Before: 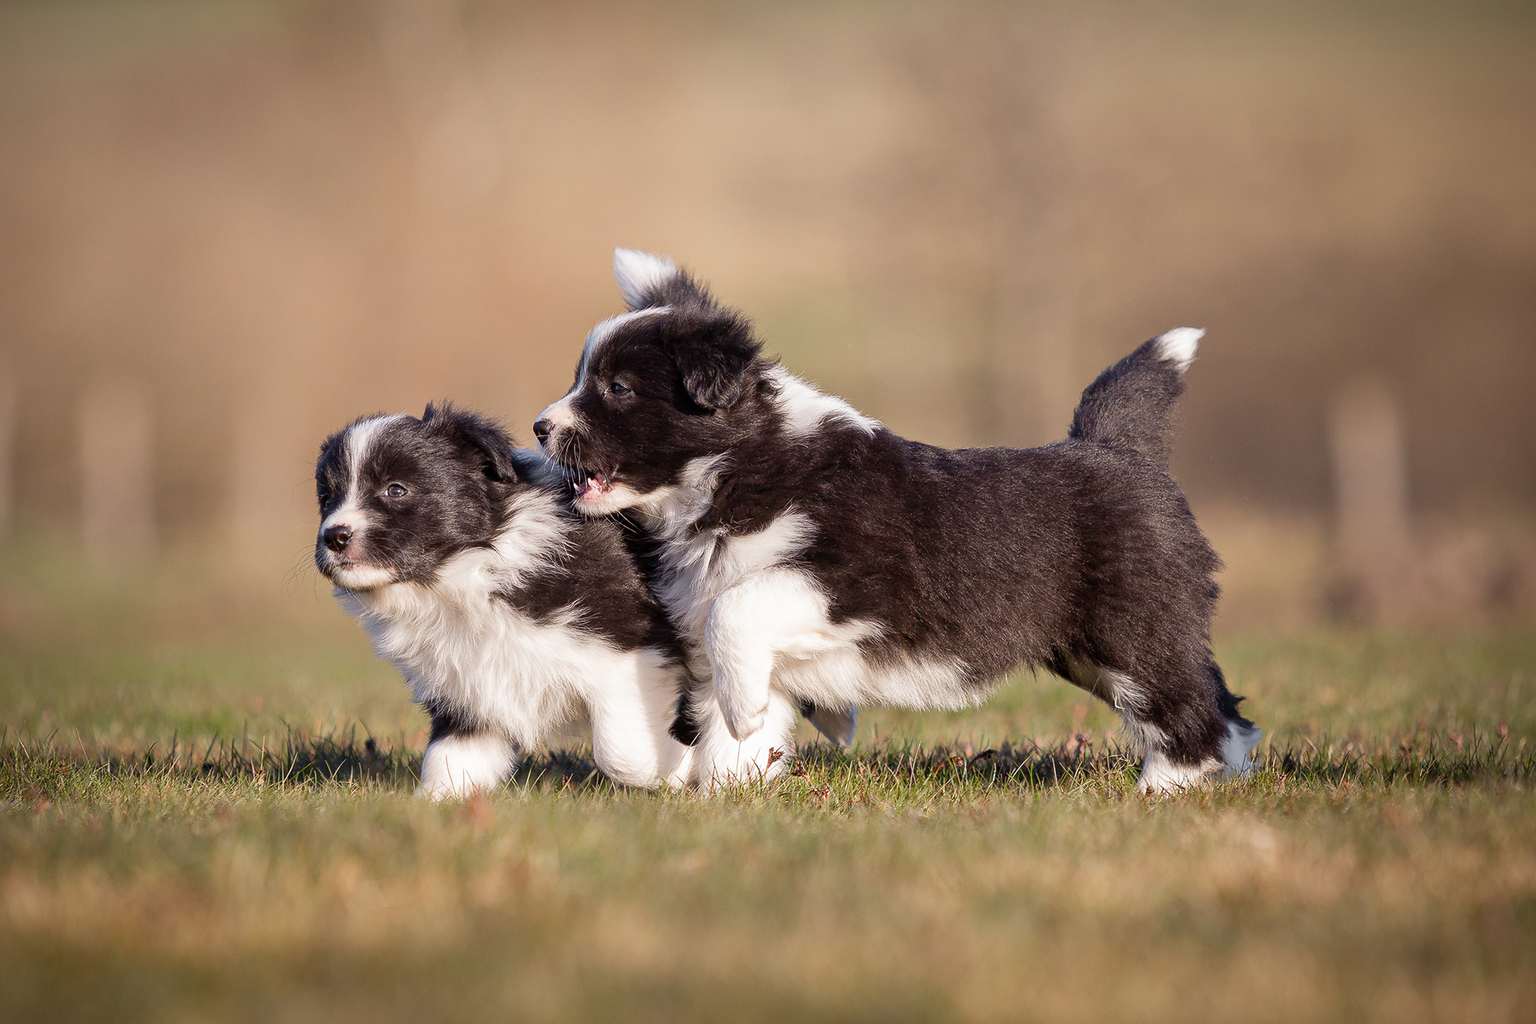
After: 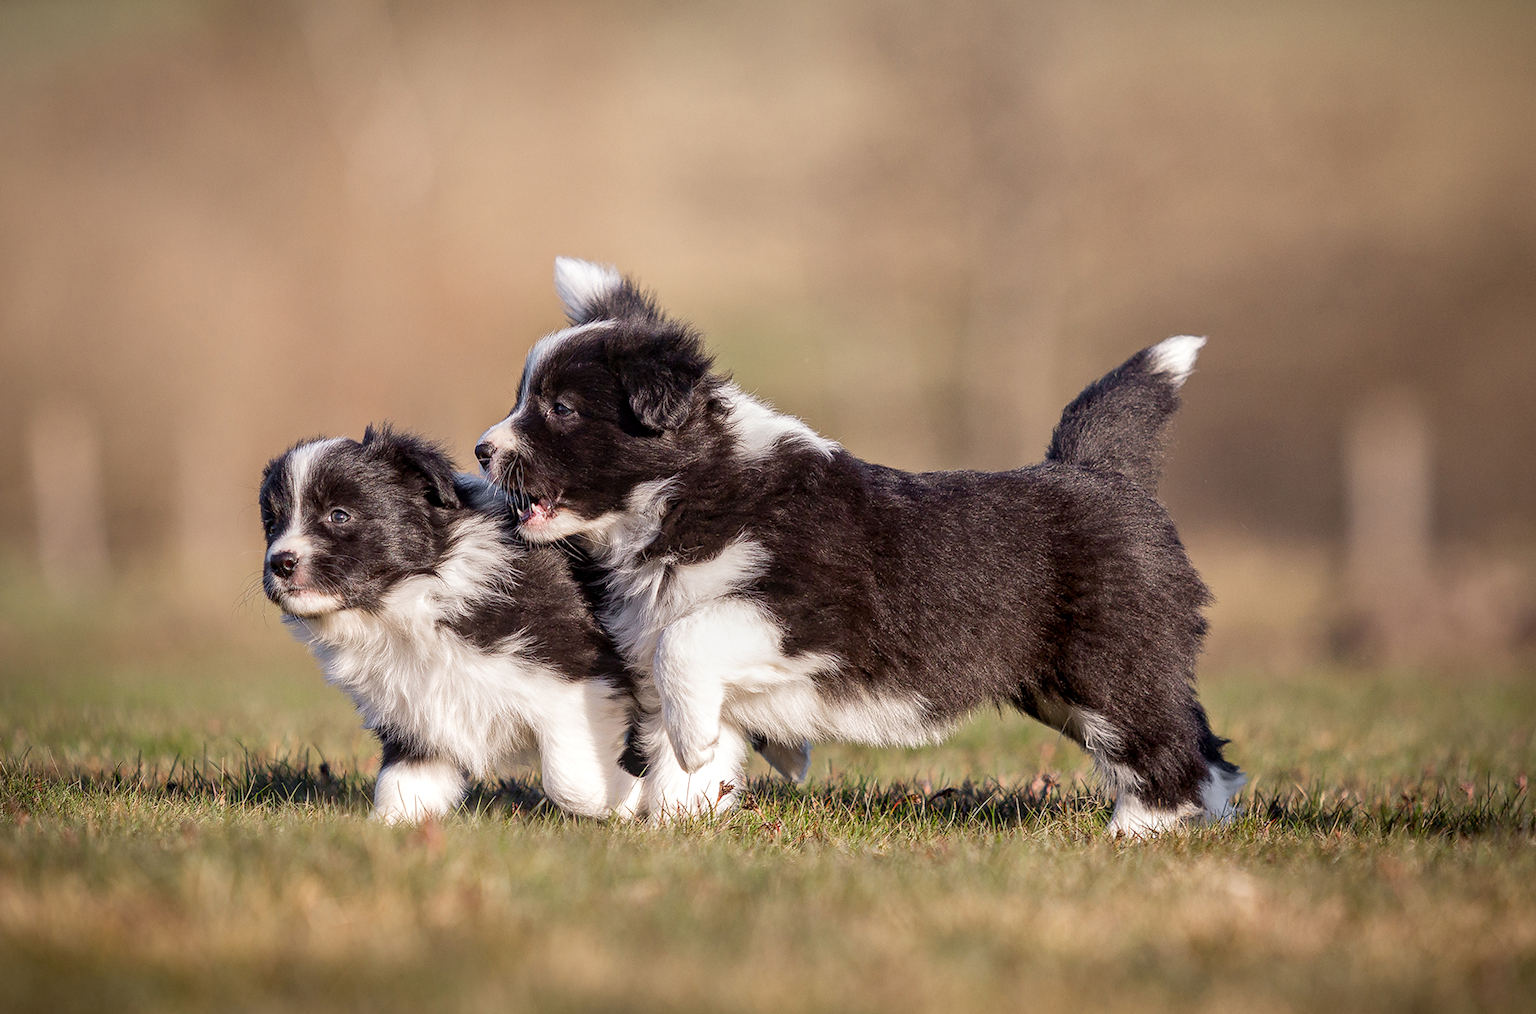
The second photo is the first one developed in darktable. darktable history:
local contrast: on, module defaults
rotate and perspective: rotation 0.062°, lens shift (vertical) 0.115, lens shift (horizontal) -0.133, crop left 0.047, crop right 0.94, crop top 0.061, crop bottom 0.94
